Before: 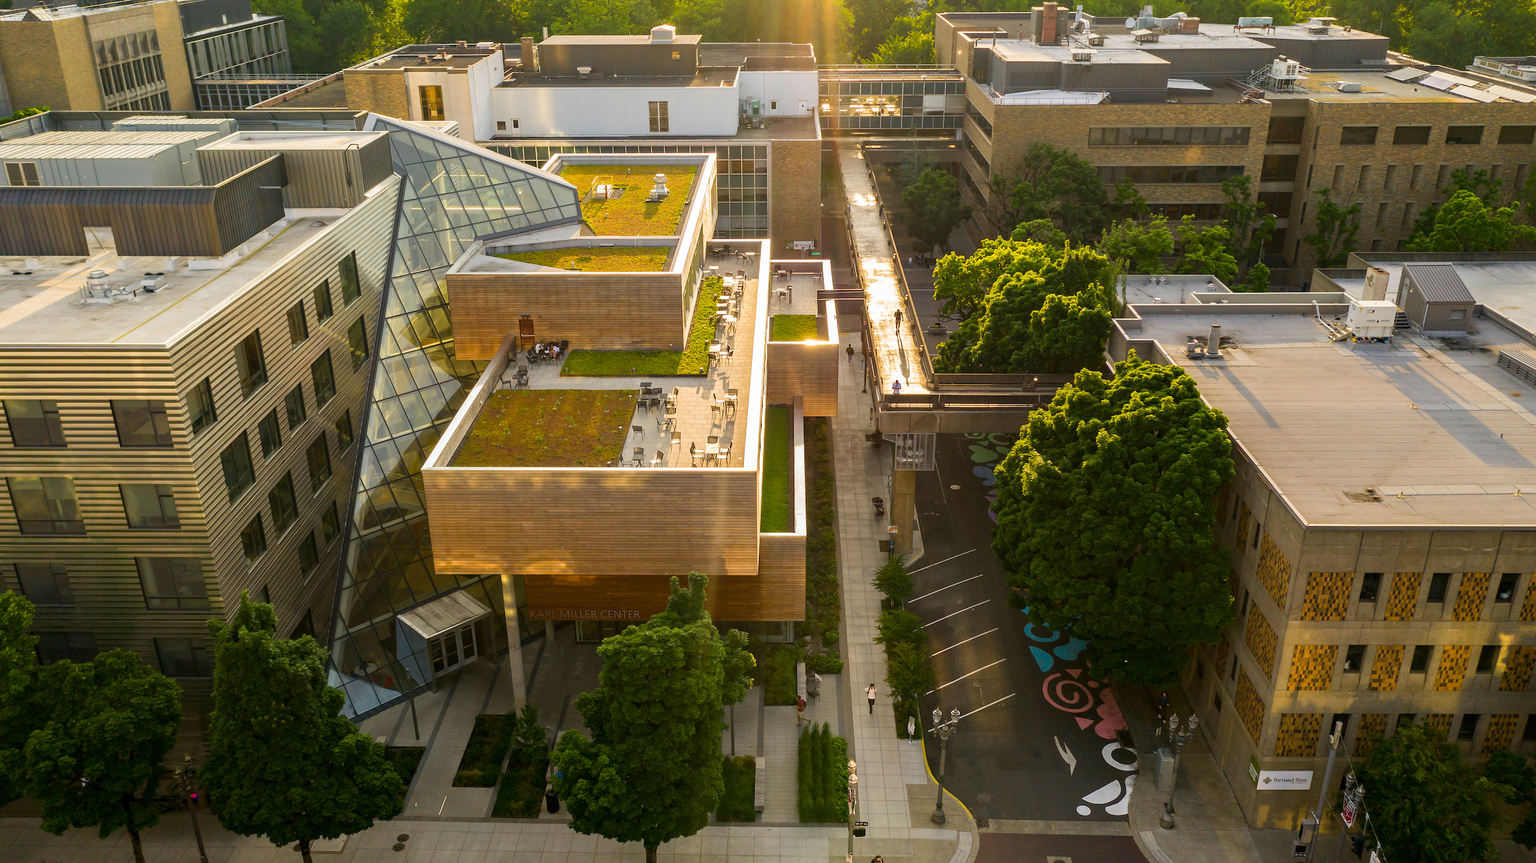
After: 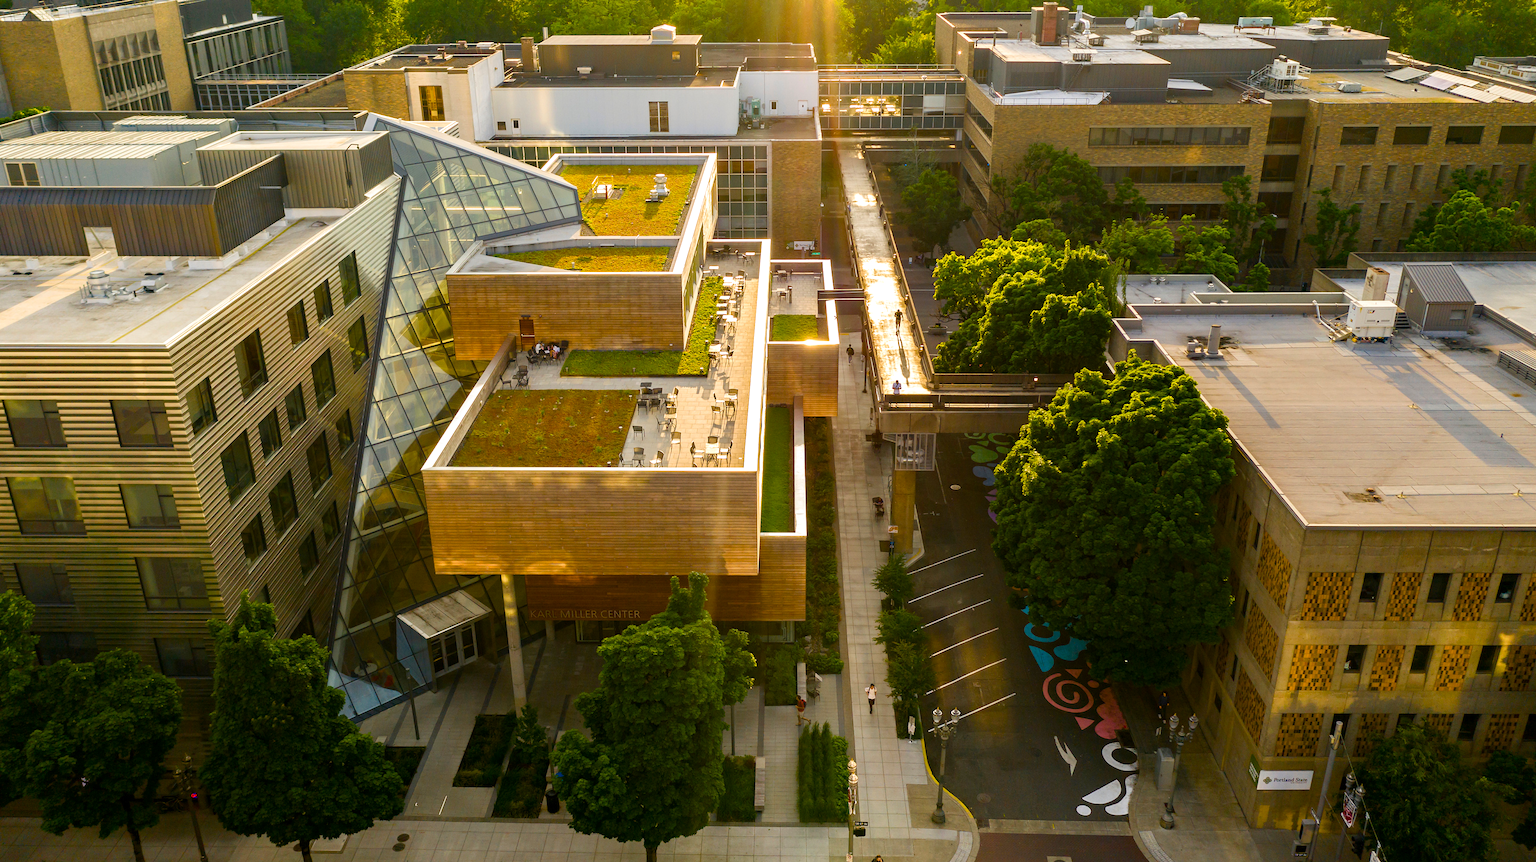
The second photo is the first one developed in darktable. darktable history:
color balance rgb: perceptual saturation grading › global saturation 14.303%, perceptual saturation grading › highlights -25.678%, perceptual saturation grading › shadows 29.859%, global vibrance 26.609%, contrast 6.413%
